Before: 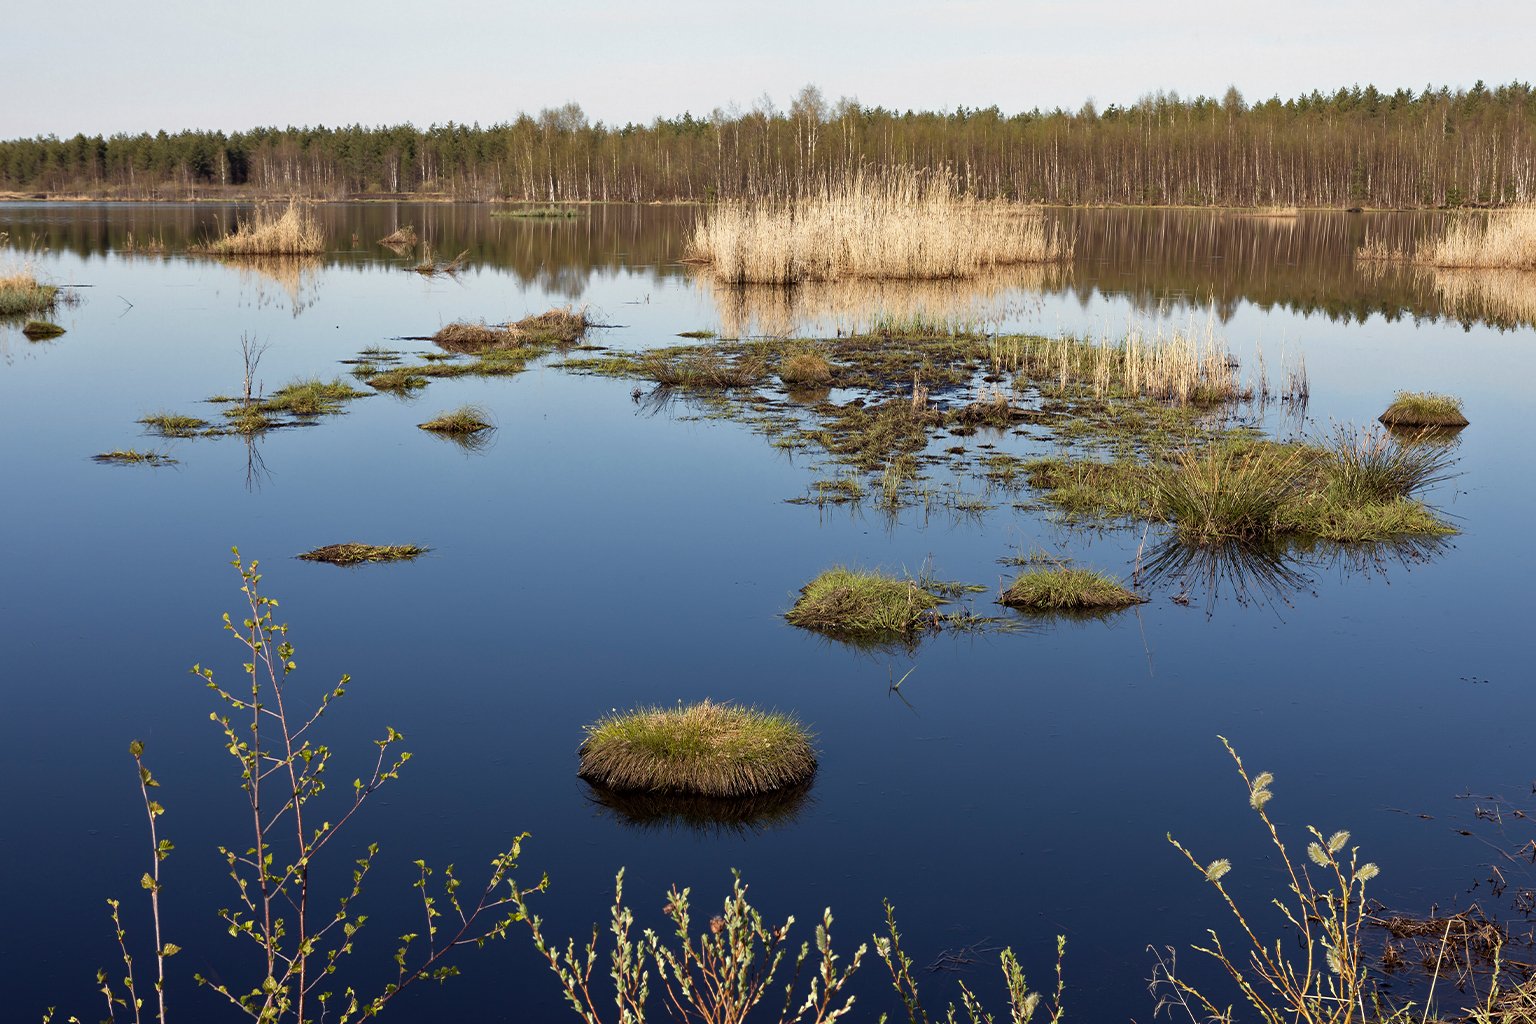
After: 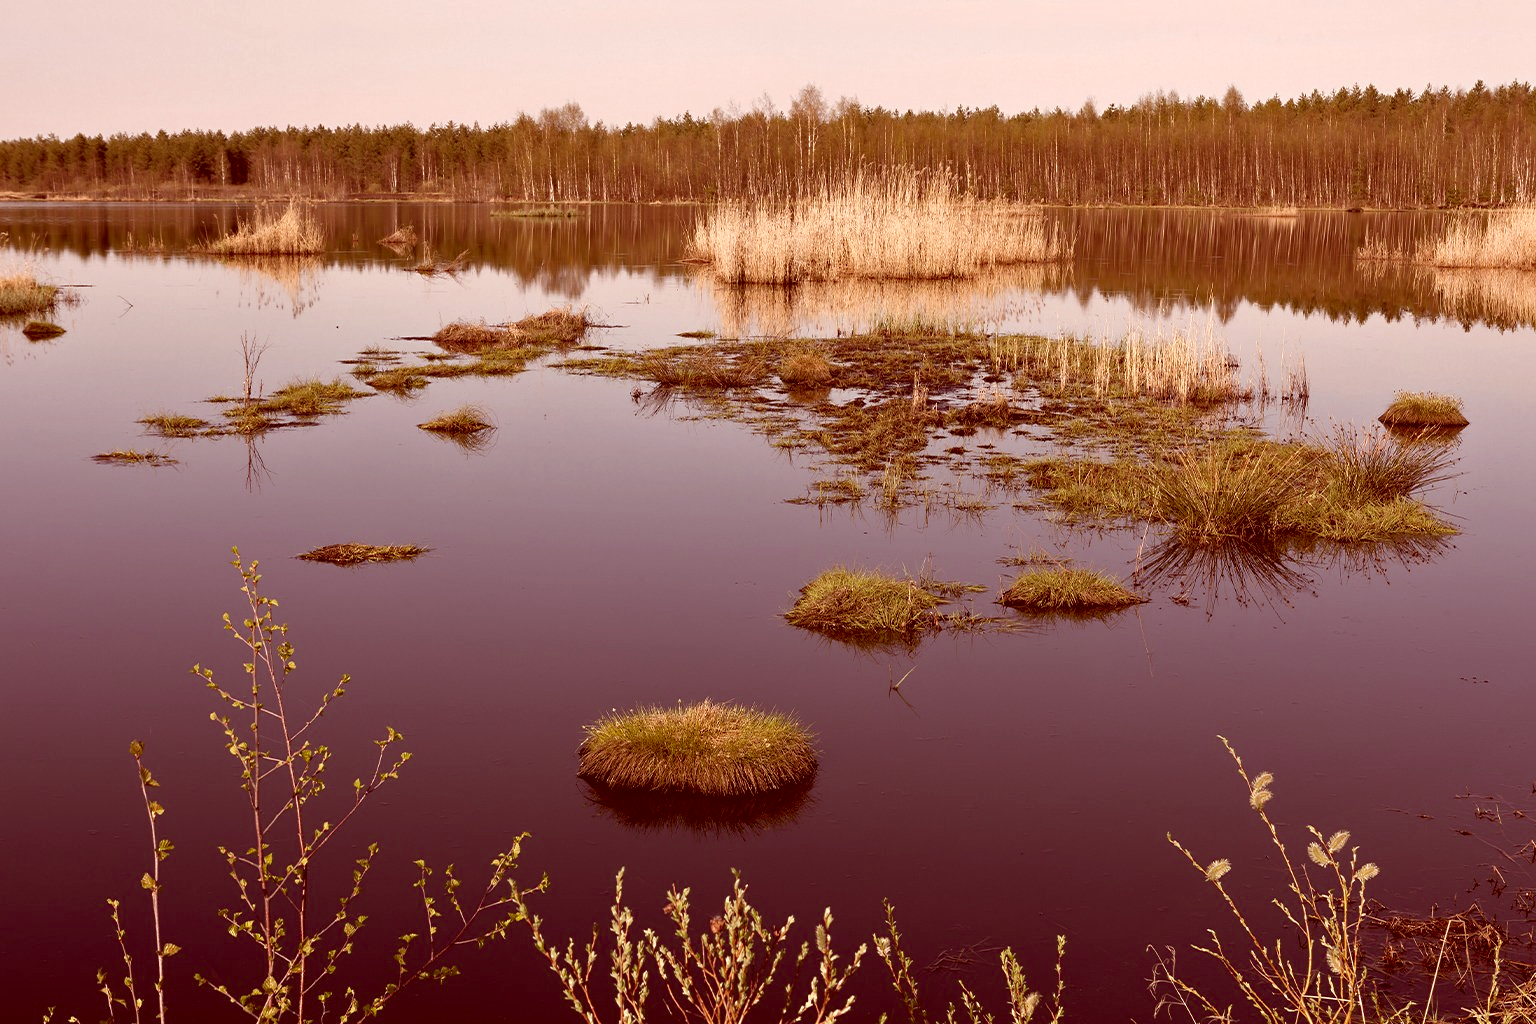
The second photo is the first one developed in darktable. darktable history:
color correction: highlights a* 9.47, highlights b* 8.49, shadows a* 39.61, shadows b* 39.76, saturation 0.801
tone equalizer: on, module defaults
